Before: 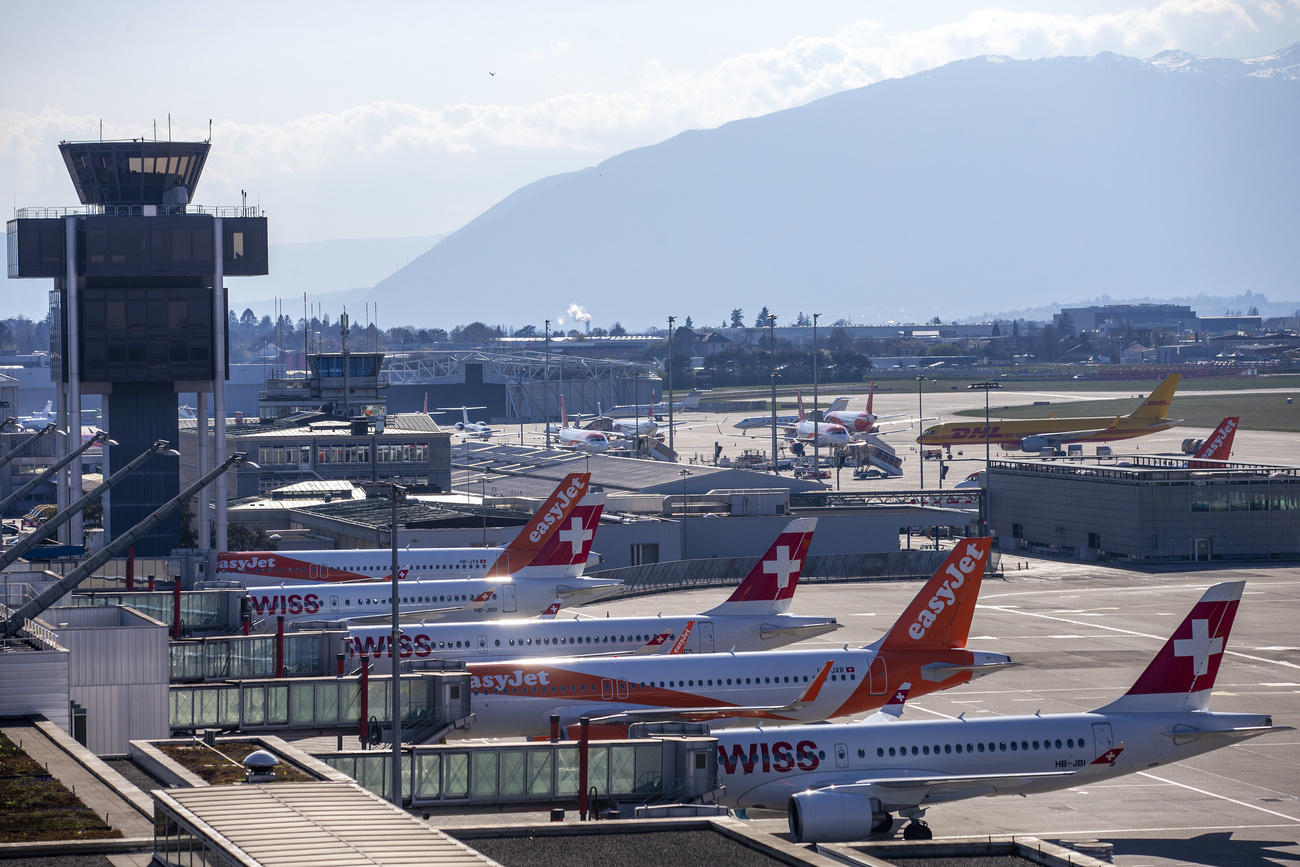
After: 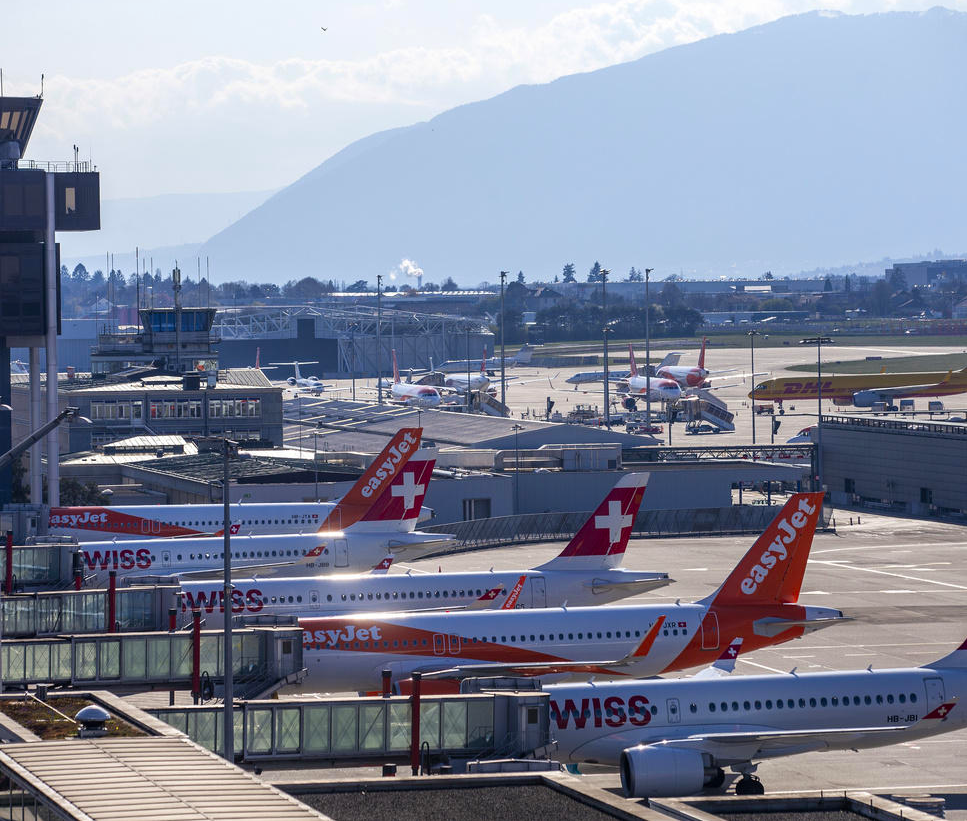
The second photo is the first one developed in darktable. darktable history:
contrast brightness saturation: contrast 0.043, saturation 0.162
crop and rotate: left 12.977%, top 5.254%, right 12.61%
